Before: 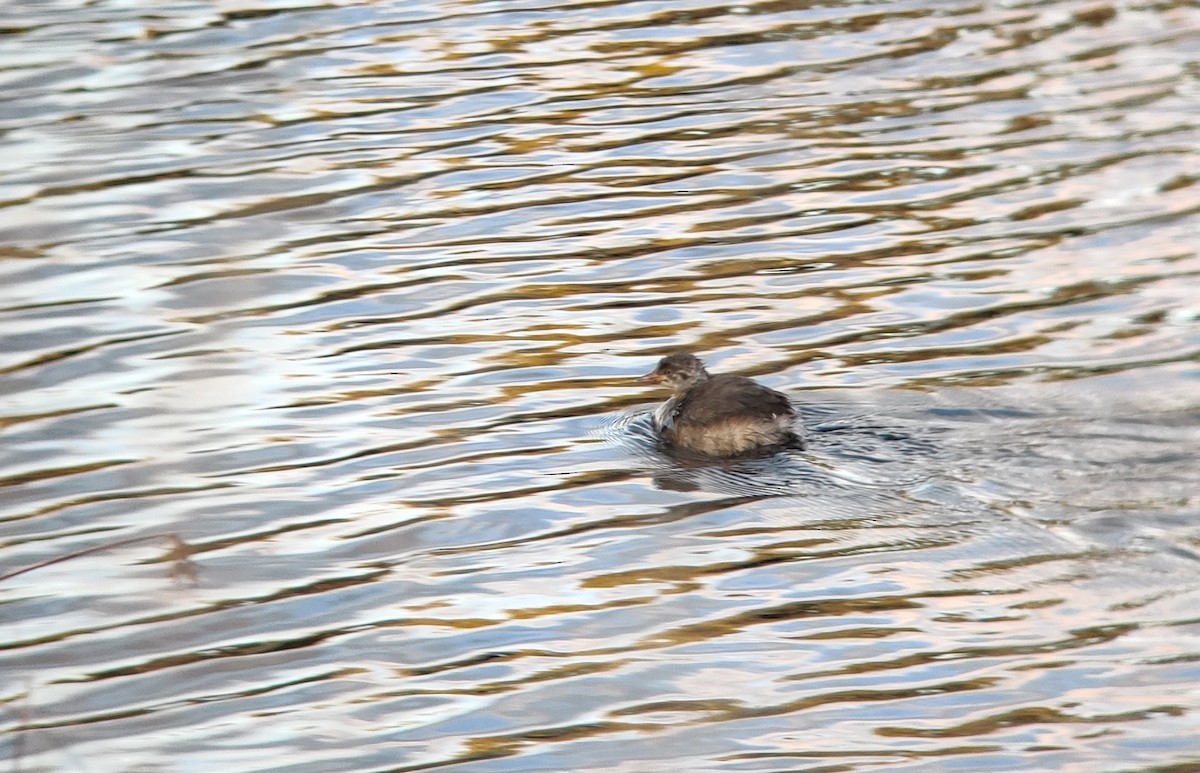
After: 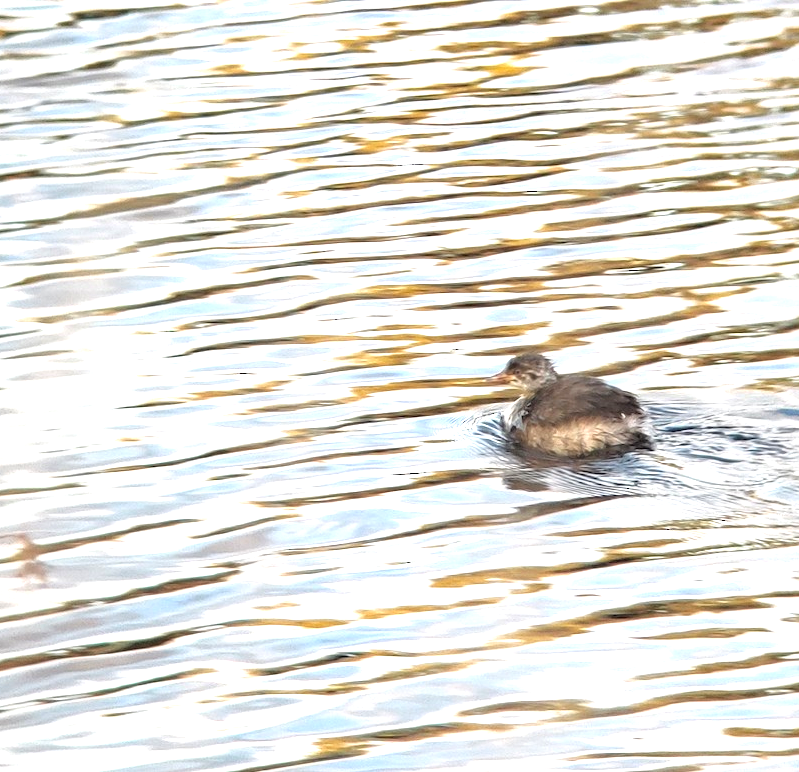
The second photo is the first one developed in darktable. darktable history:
exposure: black level correction 0, exposure 1.015 EV, compensate exposure bias true, compensate highlight preservation false
crop and rotate: left 12.648%, right 20.685%
